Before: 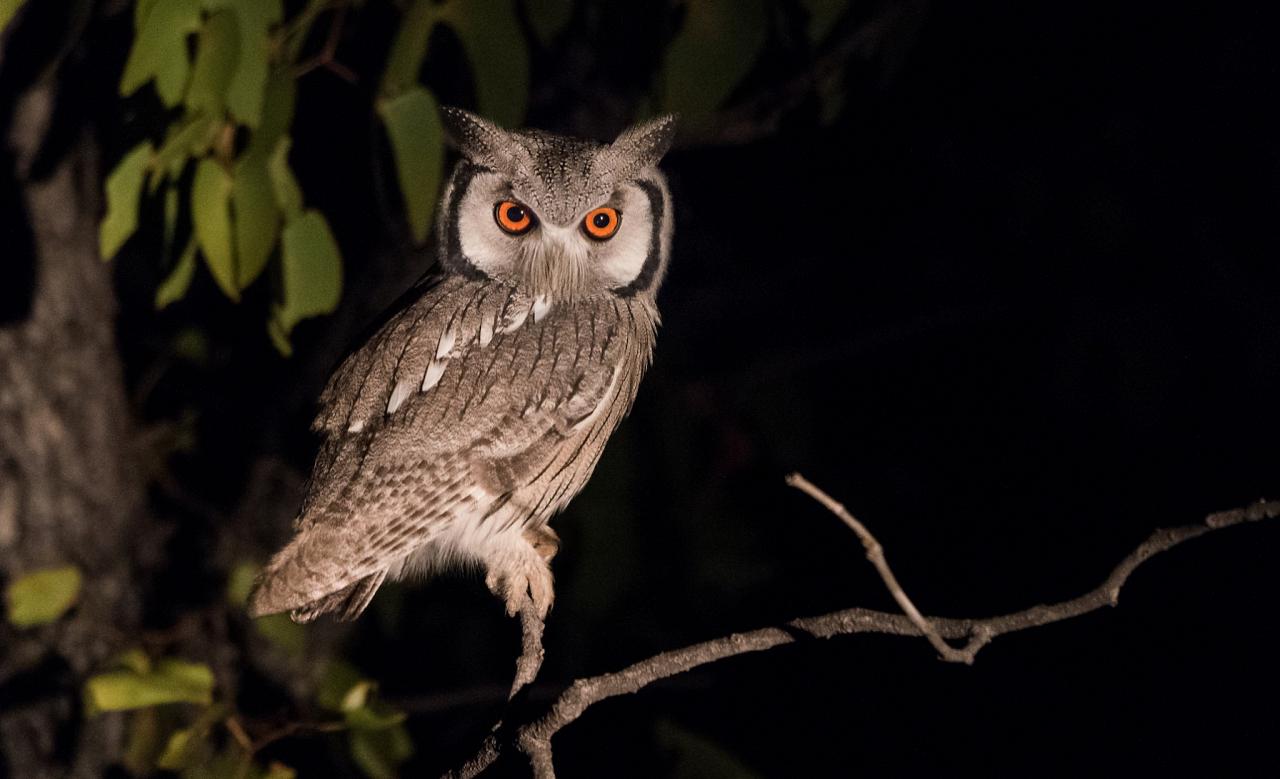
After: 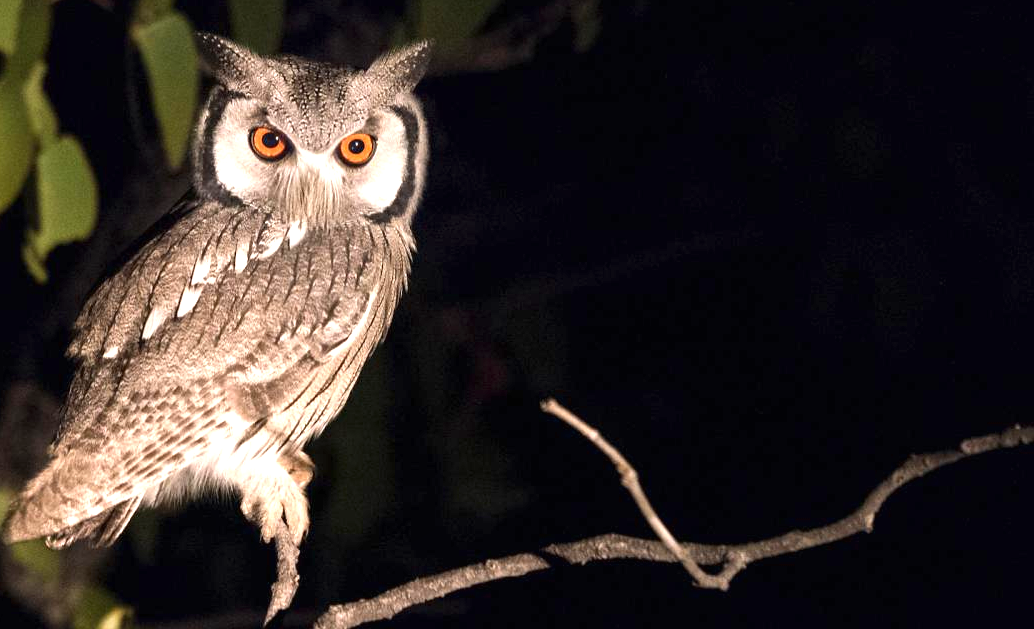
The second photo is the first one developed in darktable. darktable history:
local contrast: mode bilateral grid, contrast 15, coarseness 36, detail 105%, midtone range 0.2
crop: left 19.159%, top 9.58%, bottom 9.58%
exposure: black level correction 0, exposure 1.2 EV, compensate highlight preservation false
